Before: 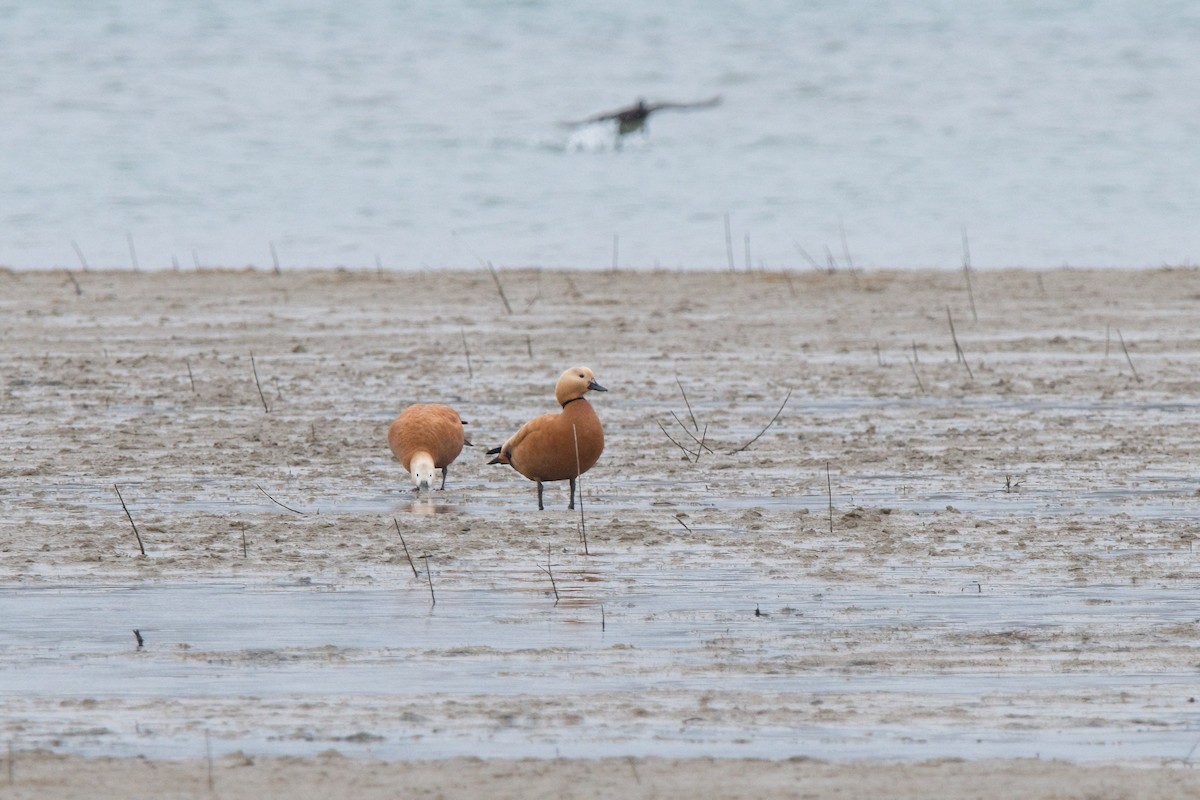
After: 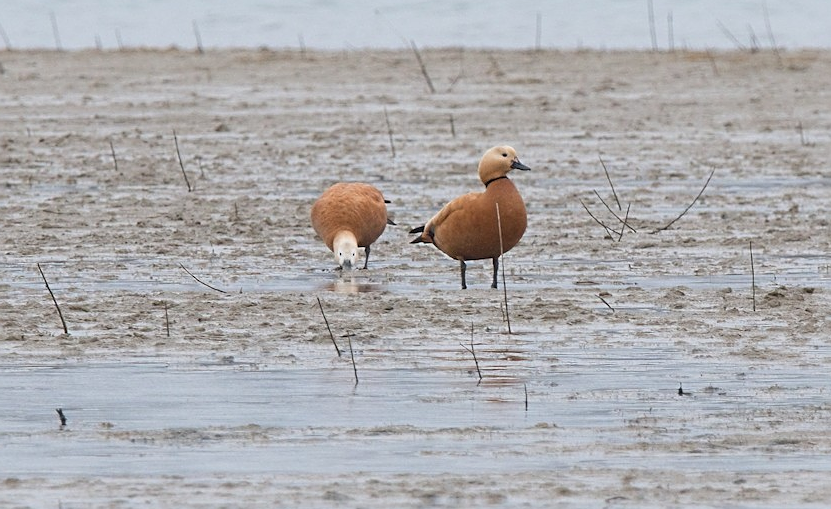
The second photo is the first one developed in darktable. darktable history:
crop: left 6.488%, top 27.668%, right 24.183%, bottom 8.656%
sharpen: on, module defaults
